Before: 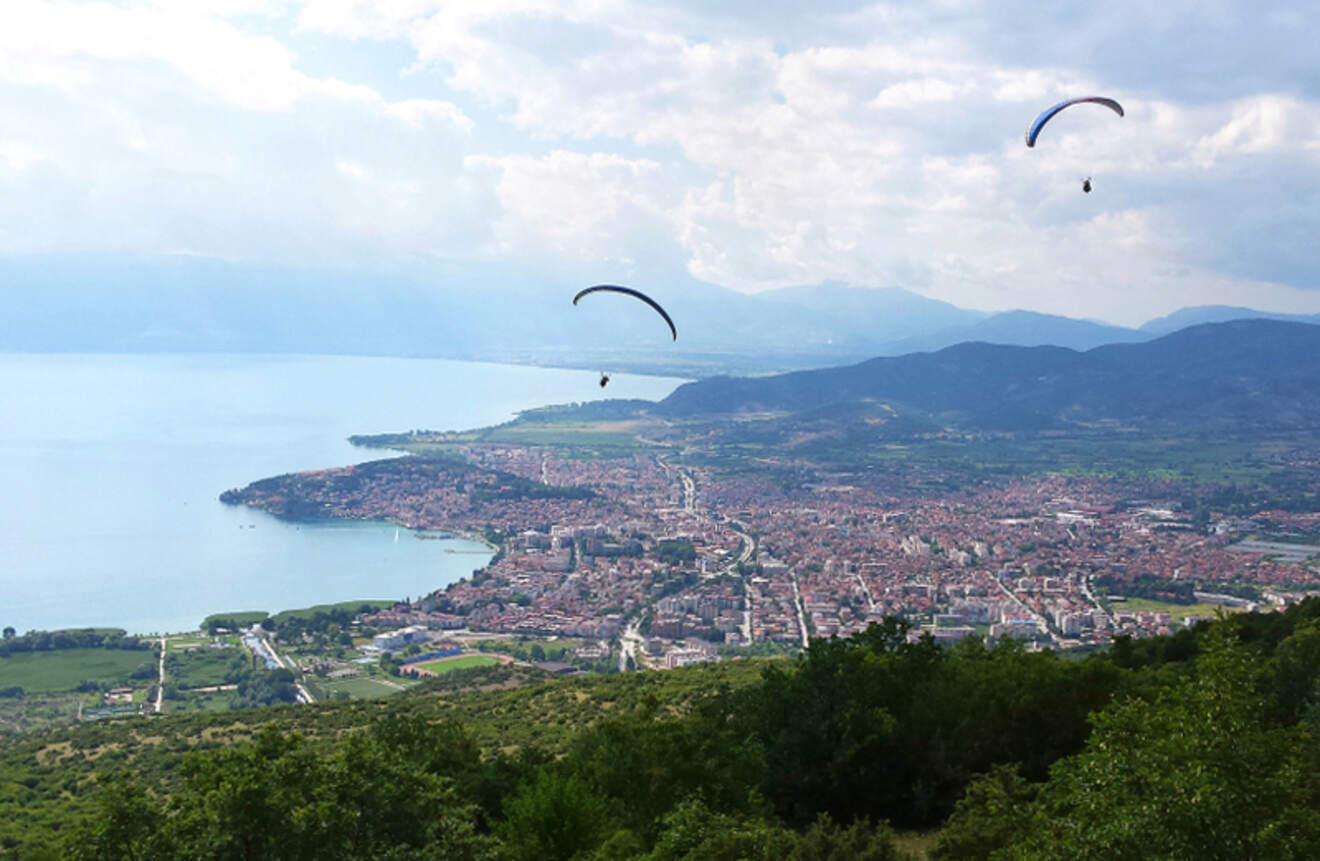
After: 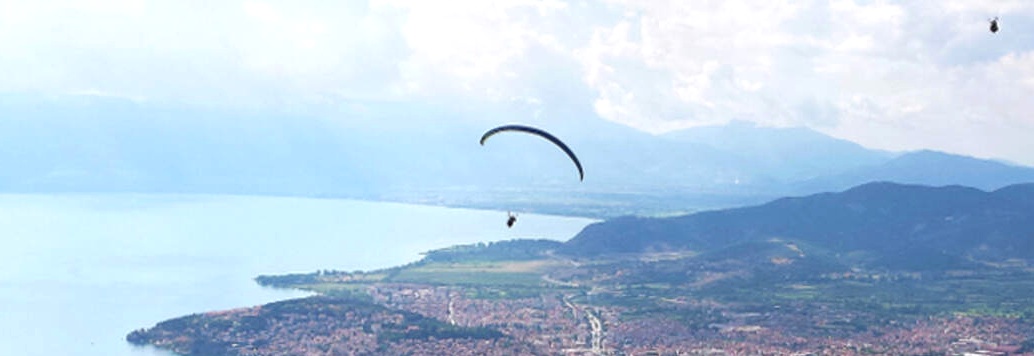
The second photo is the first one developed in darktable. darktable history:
exposure: exposure 0.189 EV, compensate highlight preservation false
crop: left 7.096%, top 18.62%, right 14.518%, bottom 39.99%
